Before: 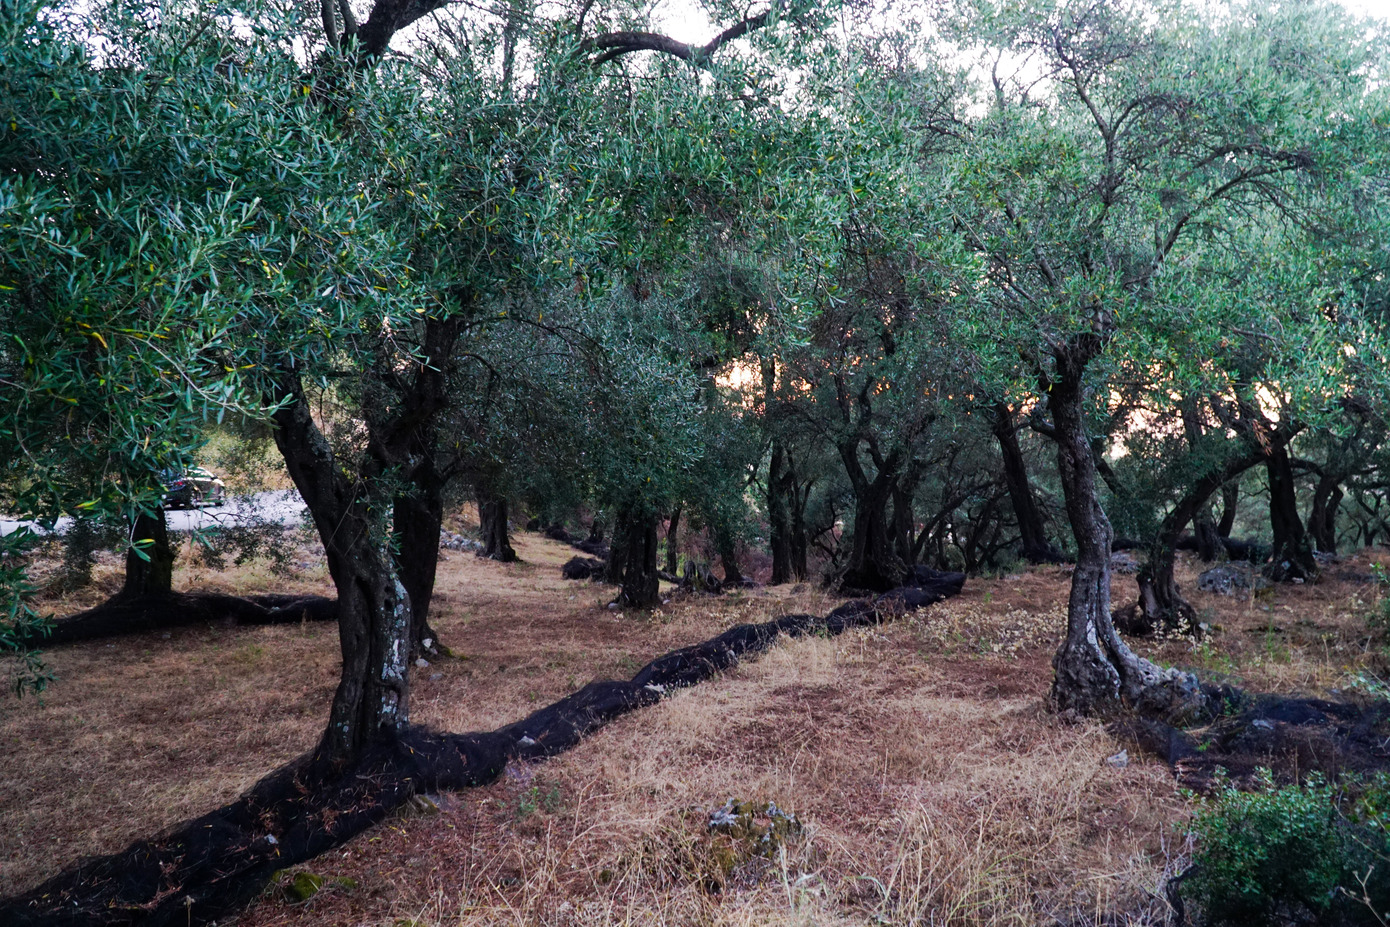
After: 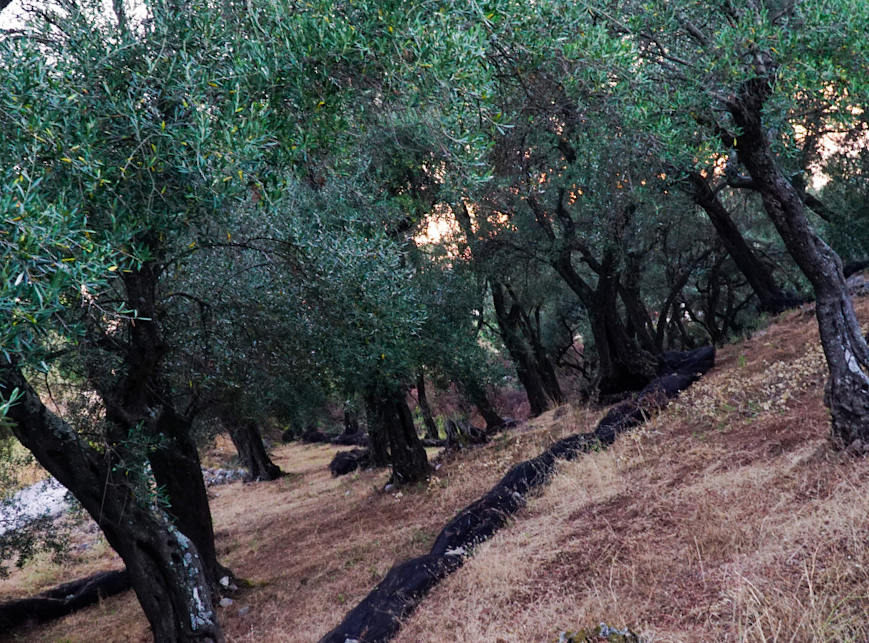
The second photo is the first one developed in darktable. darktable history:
crop and rotate: angle 18.45°, left 6.889%, right 4.106%, bottom 1.131%
